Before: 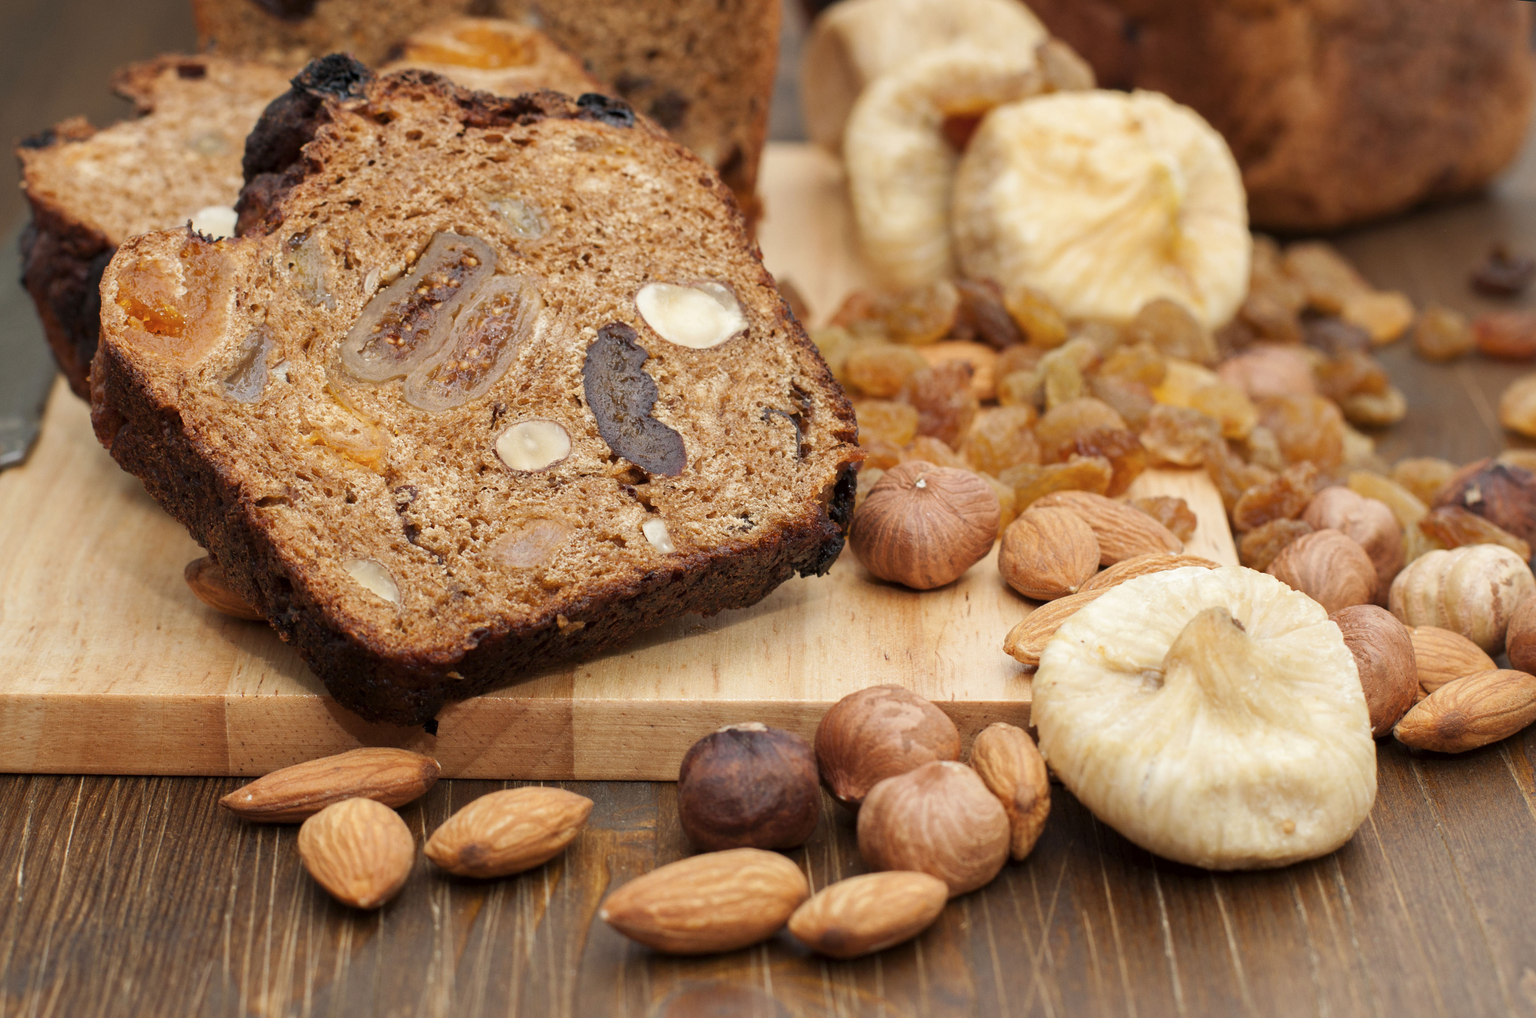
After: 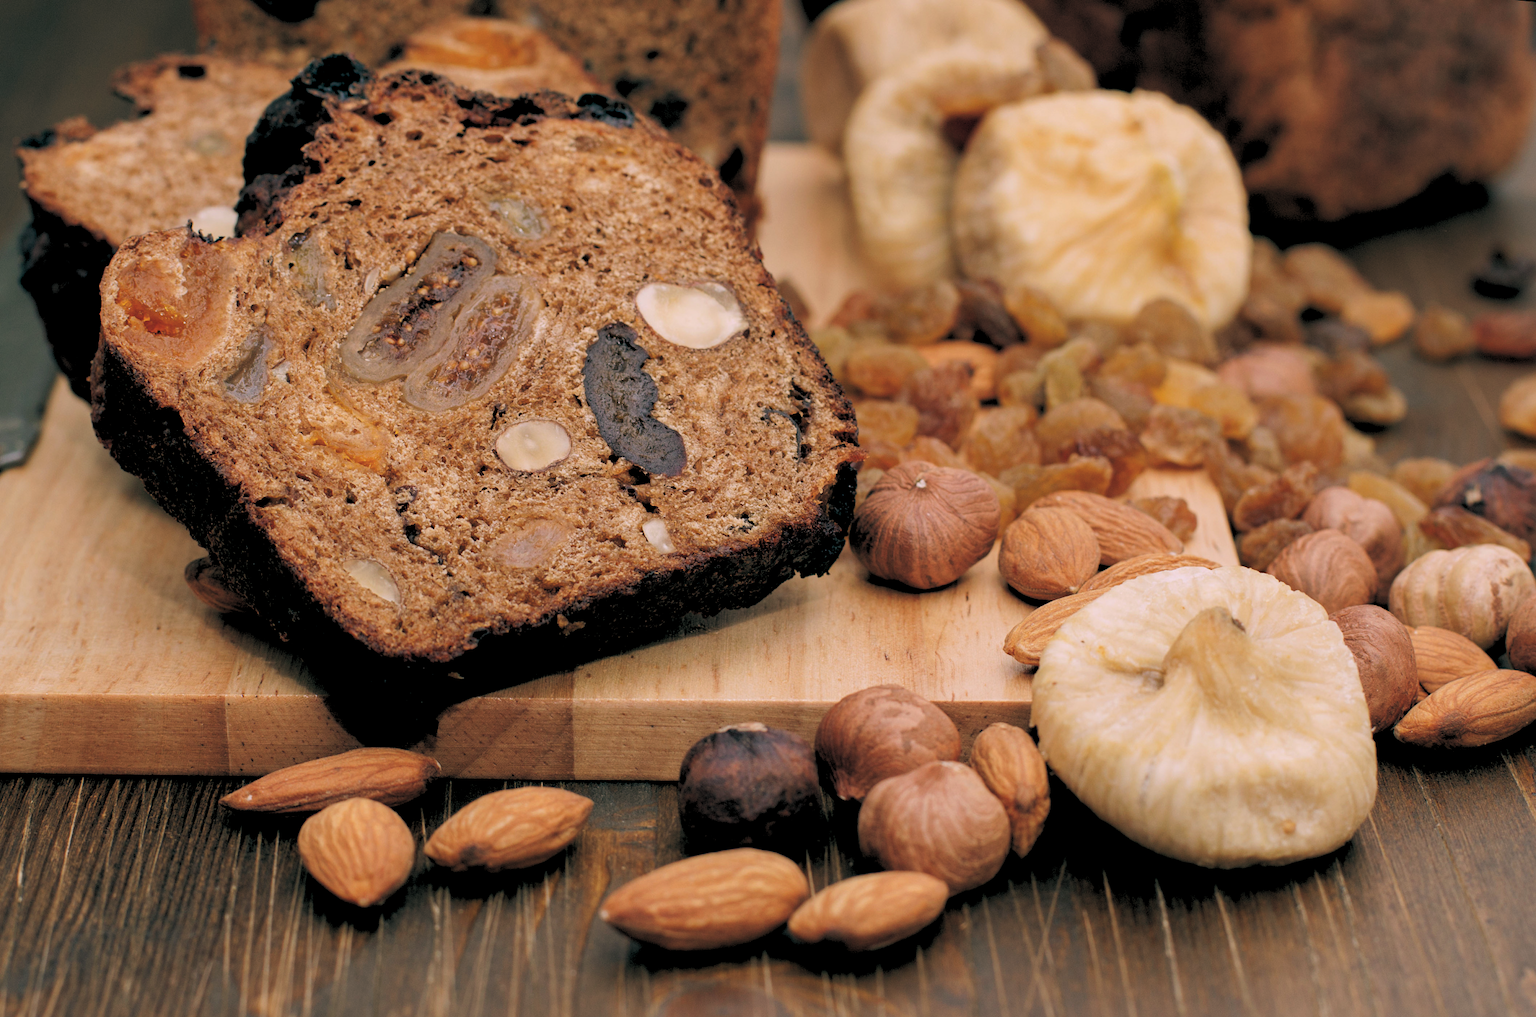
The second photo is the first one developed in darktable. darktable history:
rgb levels: preserve colors sum RGB, levels [[0.038, 0.433, 0.934], [0, 0.5, 1], [0, 0.5, 1]]
color balance: lift [1.016, 0.983, 1, 1.017], gamma [0.78, 1.018, 1.043, 0.957], gain [0.786, 1.063, 0.937, 1.017], input saturation 118.26%, contrast 13.43%, contrast fulcrum 21.62%, output saturation 82.76%
